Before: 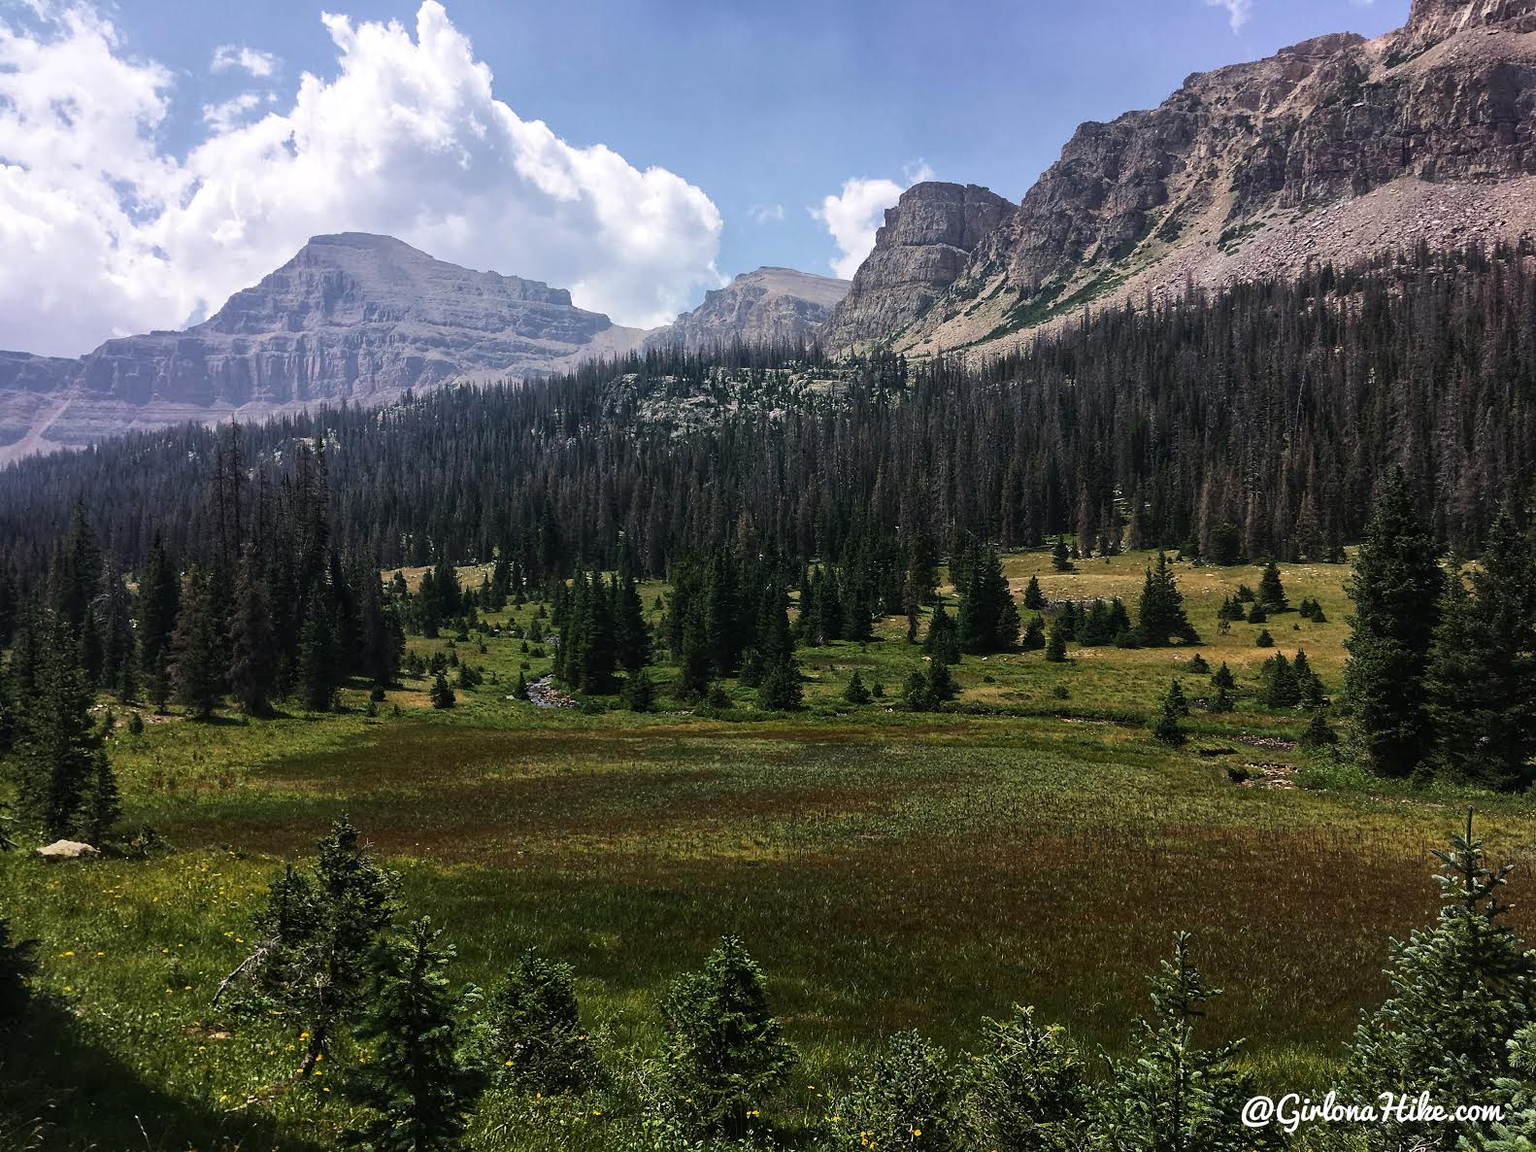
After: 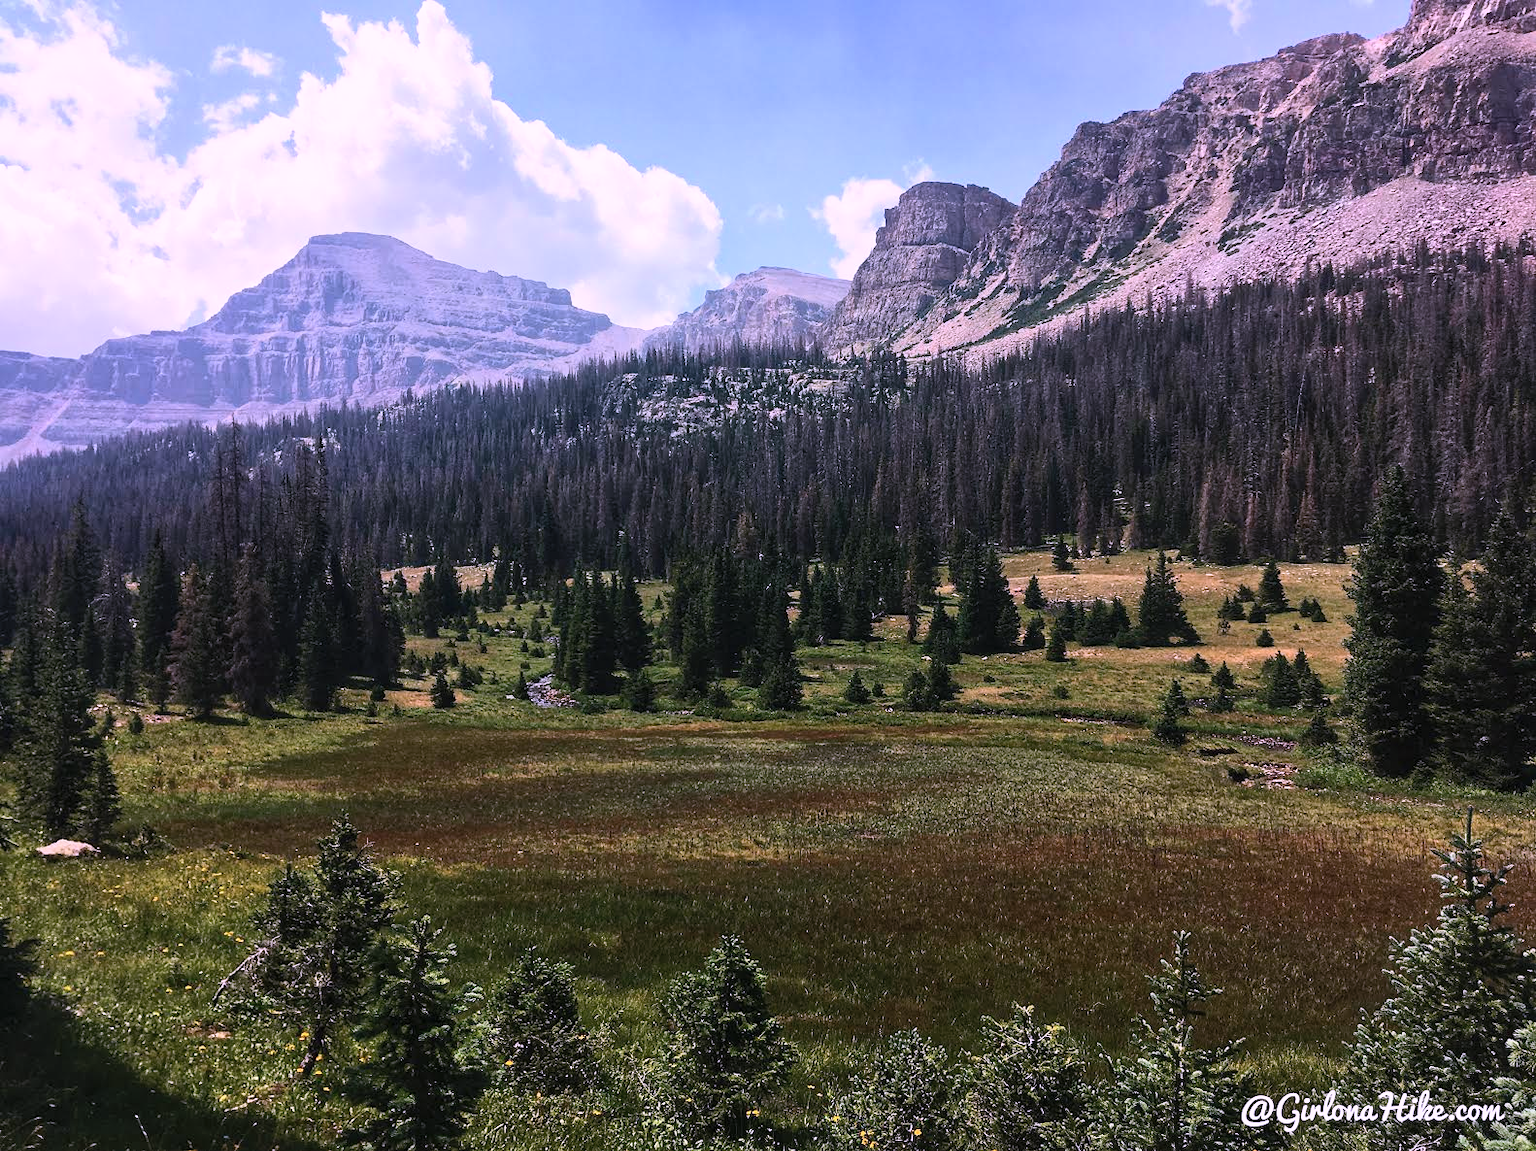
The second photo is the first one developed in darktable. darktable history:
contrast brightness saturation: contrast 0.205, brightness 0.163, saturation 0.22
color correction: highlights a* 15.17, highlights b* -24.52
